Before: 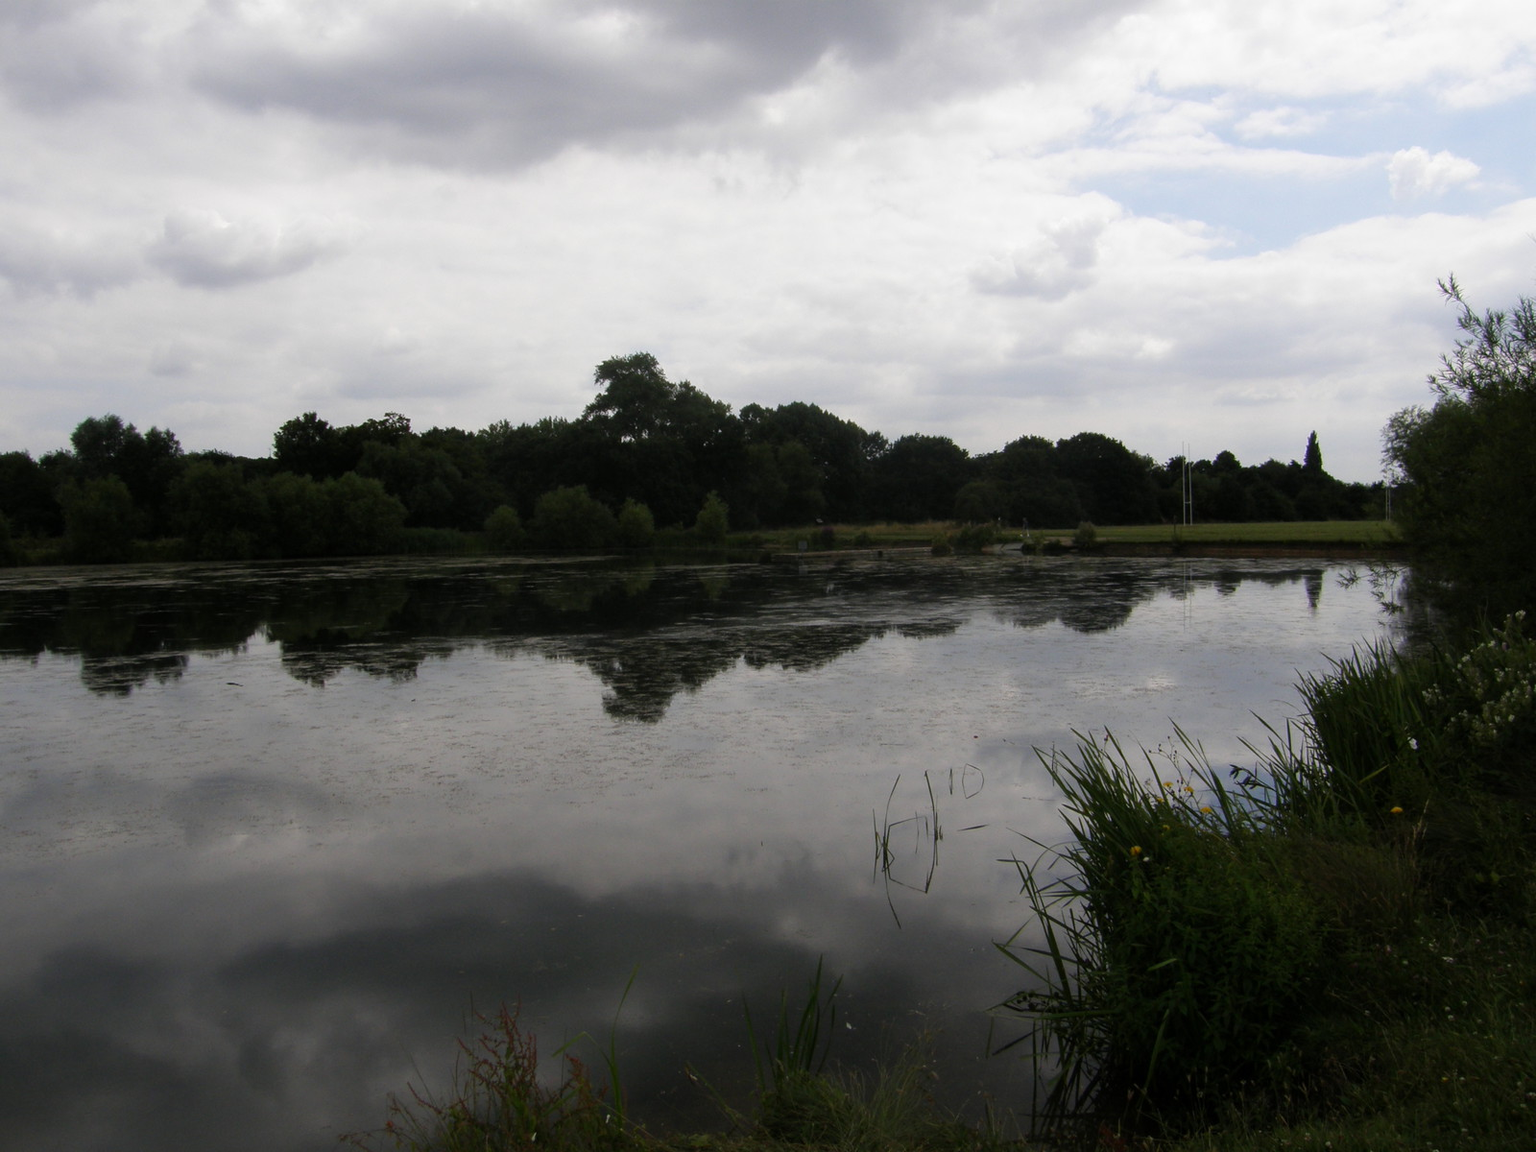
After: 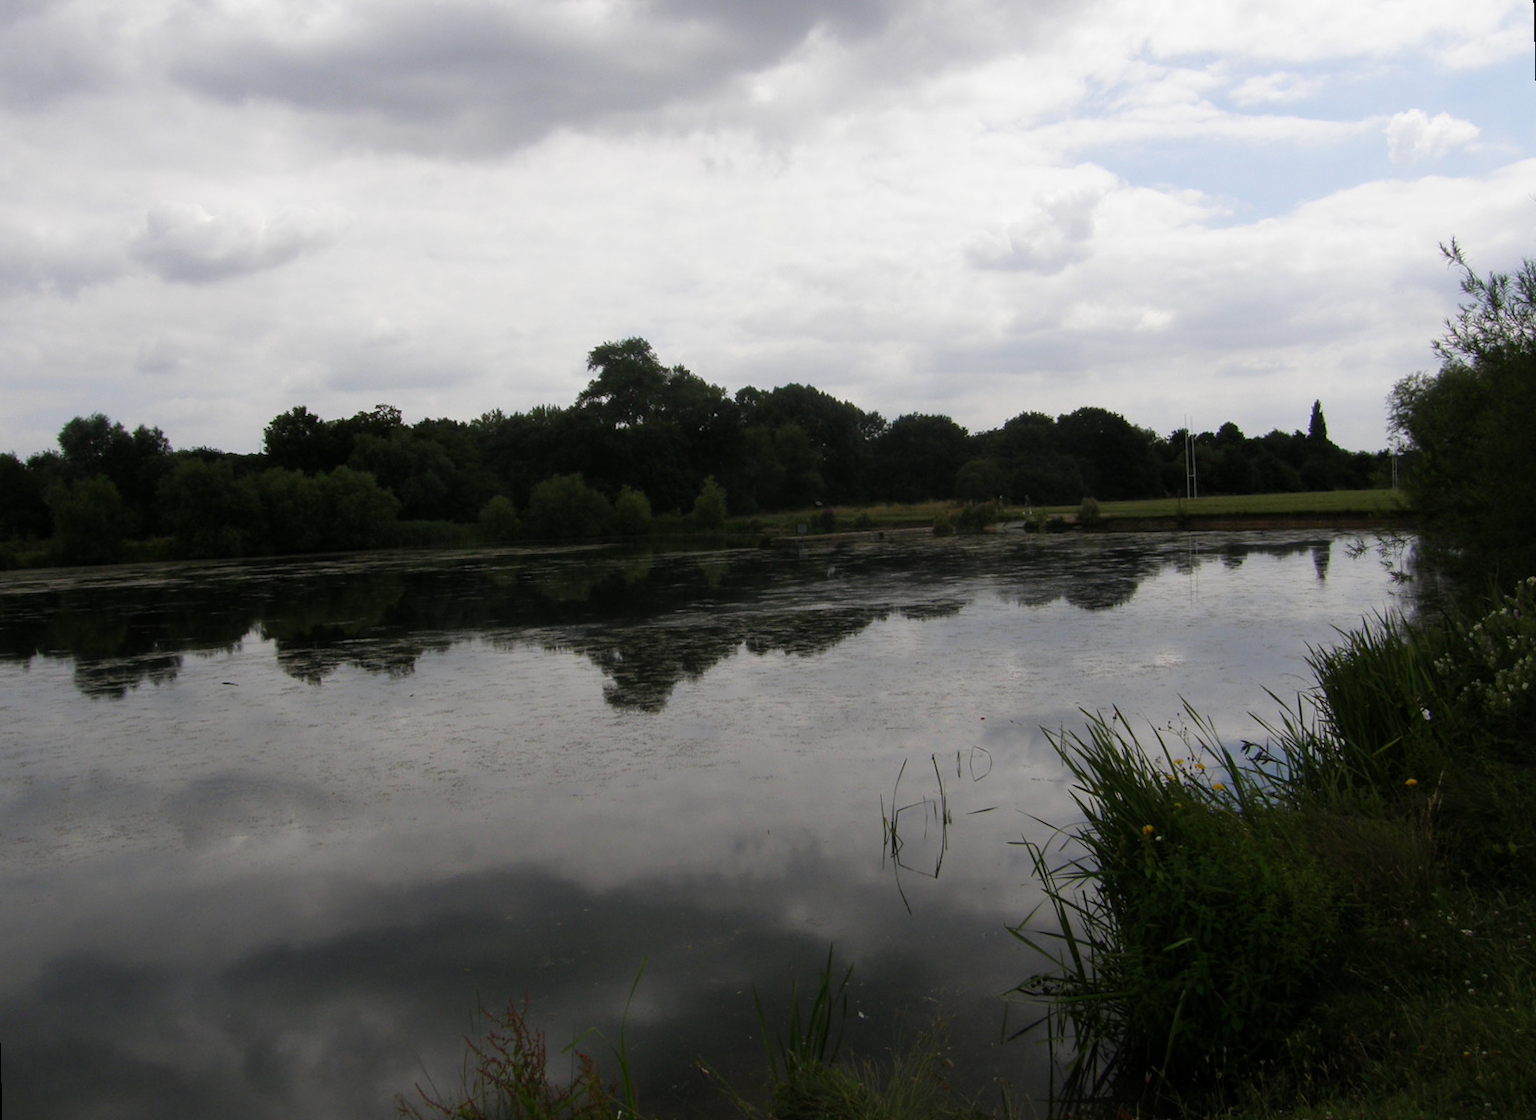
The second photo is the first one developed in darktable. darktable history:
rotate and perspective: rotation -1.42°, crop left 0.016, crop right 0.984, crop top 0.035, crop bottom 0.965
base curve: exposure shift 0, preserve colors none
